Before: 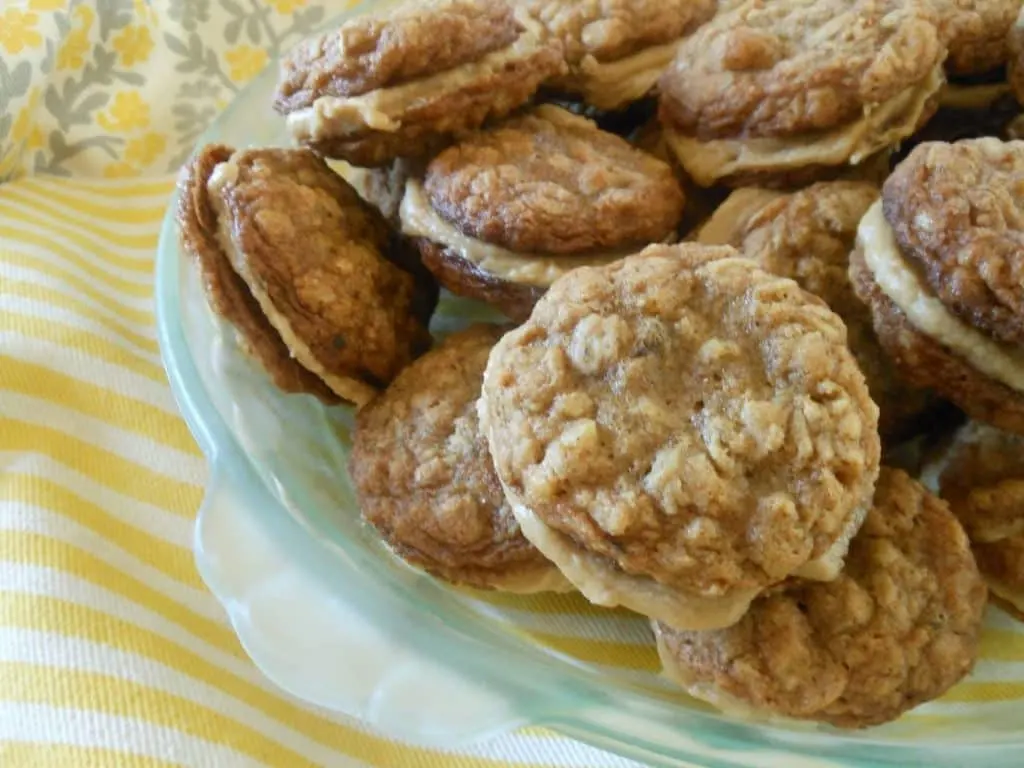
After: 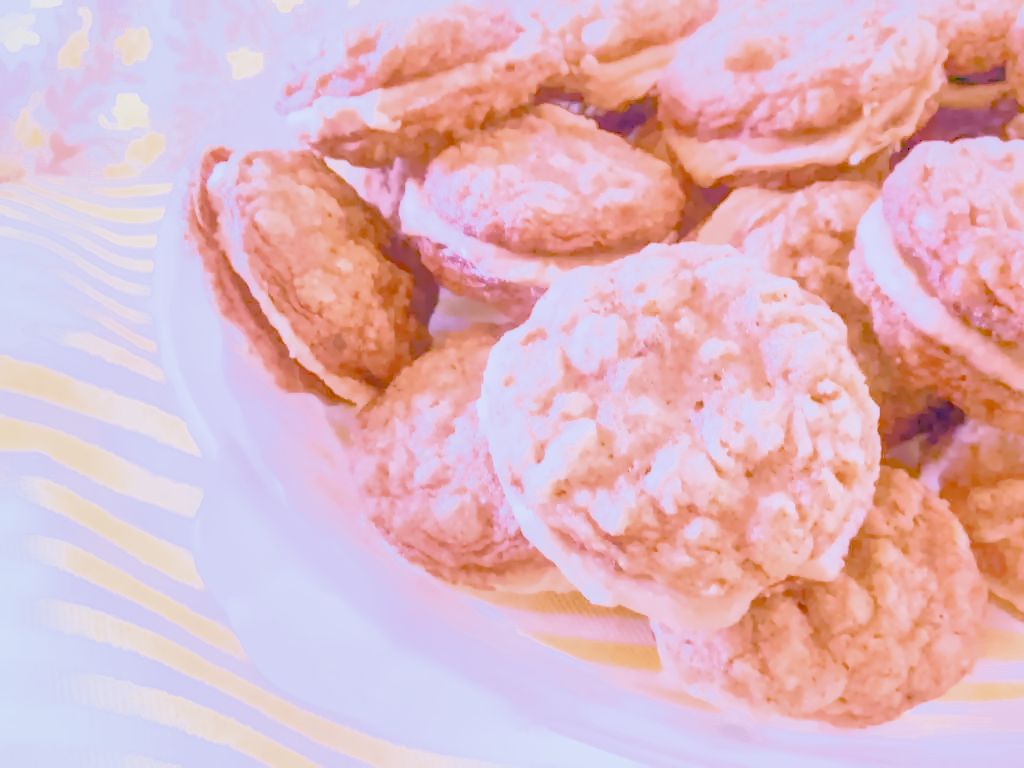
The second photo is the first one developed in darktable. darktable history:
local contrast: on, module defaults
color calibration: x 0.38, y 0.391, temperature 4086.74 K
denoise (profiled): preserve shadows 1.52, scattering 0.002, a [-1, 0, 0], compensate highlight preservation false
exposure: black level correction 0, exposure 0.7 EV, compensate exposure bias true, compensate highlight preservation false
filmic rgb: black relative exposure -7.65 EV, white relative exposure 4.56 EV, hardness 3.61
highlight reconstruction: on, module defaults
lens correction: scale 1.01, crop 1, focal 85, aperture 4.5, distance 2.07, camera "Canon EOS RP", lens "Canon RF 85mm F2 MACRO IS STM"
white balance: red 2.229, blue 1.46
velvia: on, module defaults
color balance rgb: perceptual saturation grading › global saturation 20%, perceptual saturation grading › highlights -50%, perceptual saturation grading › shadows 30%, perceptual brilliance grading › global brilliance 10%, perceptual brilliance grading › shadows 15%
shadows and highlights: on, module defaults
haze removal: compatibility mode true, adaptive false
